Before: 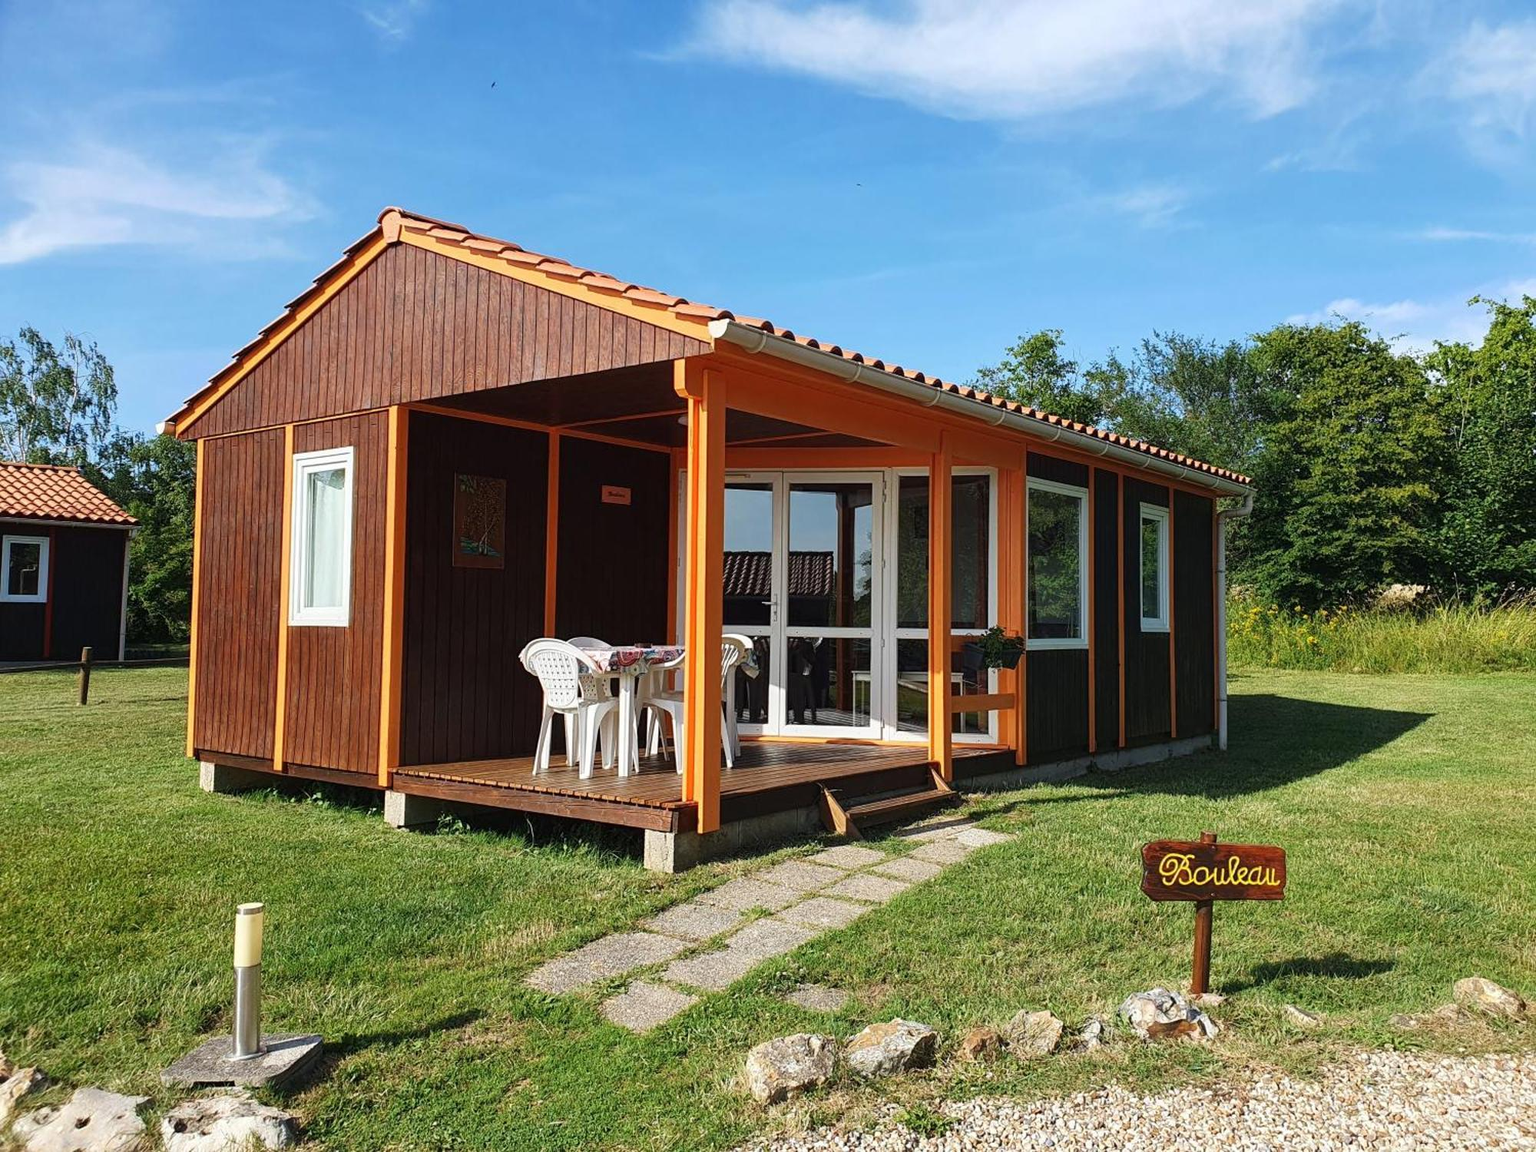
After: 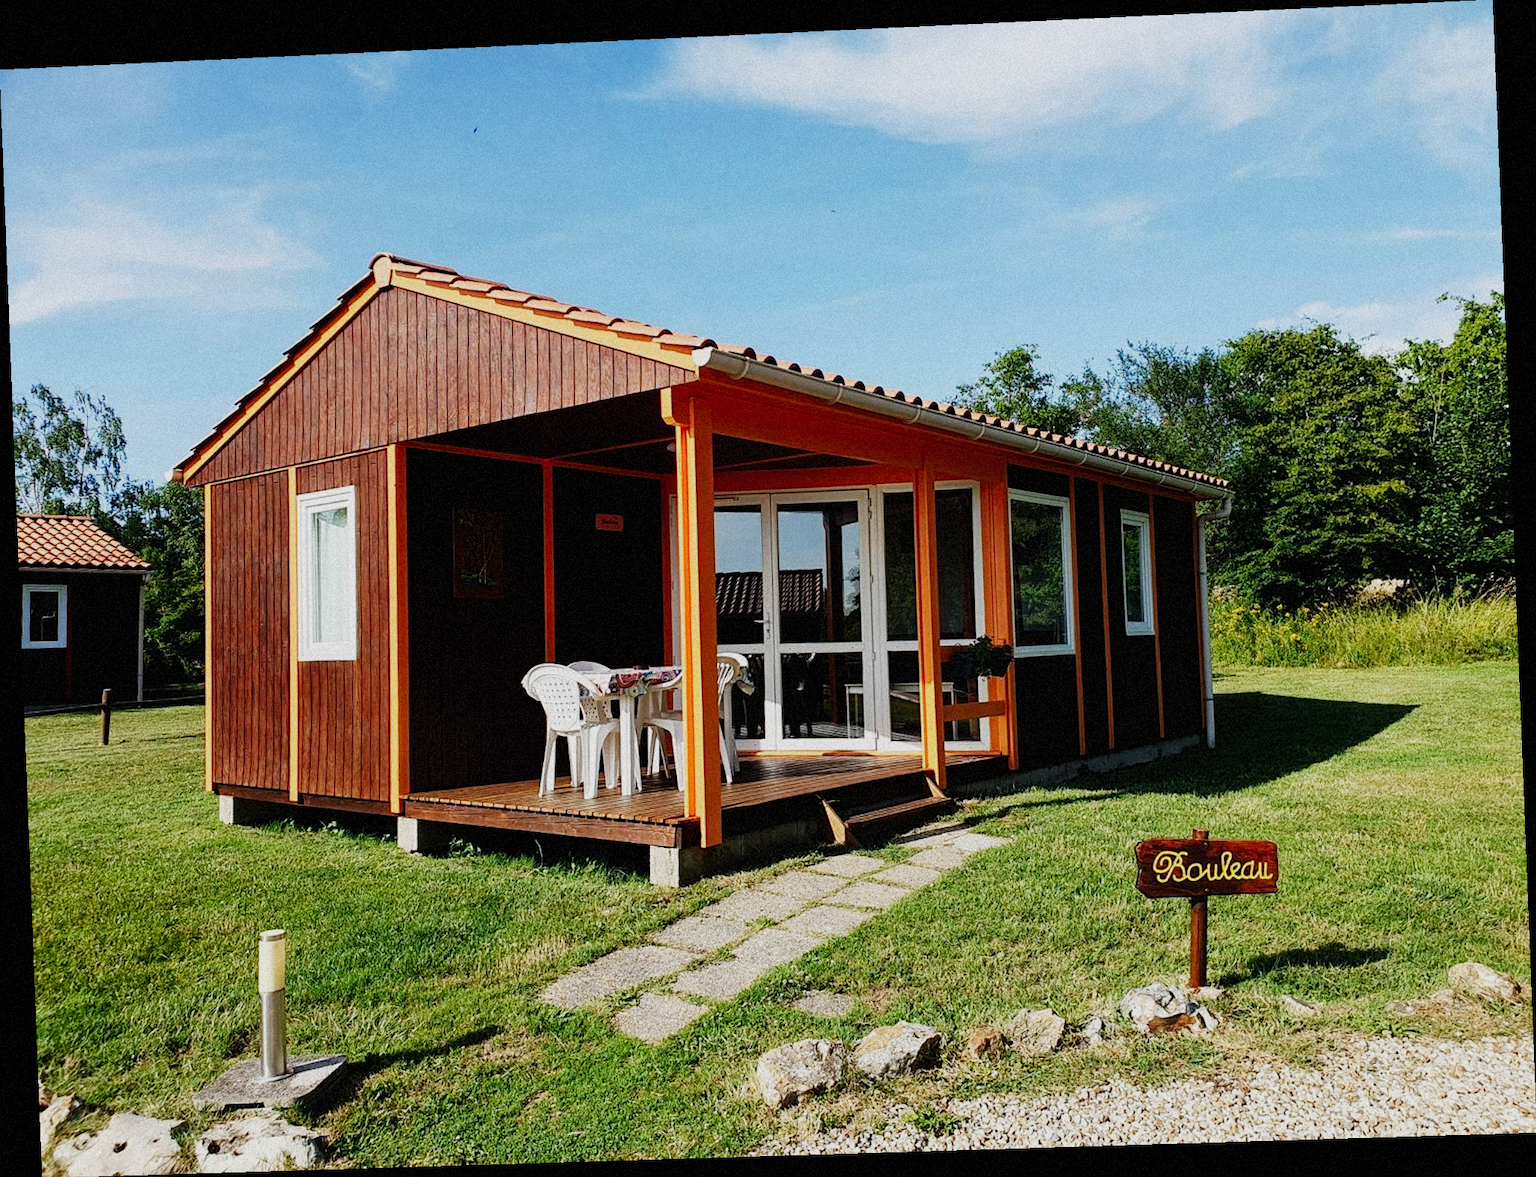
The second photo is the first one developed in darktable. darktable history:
sigmoid: contrast 1.7, skew -0.2, preserve hue 0%, red attenuation 0.1, red rotation 0.035, green attenuation 0.1, green rotation -0.017, blue attenuation 0.15, blue rotation -0.052, base primaries Rec2020
sharpen: radius 2.883, amount 0.868, threshold 47.523
rotate and perspective: rotation -2.22°, lens shift (horizontal) -0.022, automatic cropping off
grain: mid-tones bias 0%
